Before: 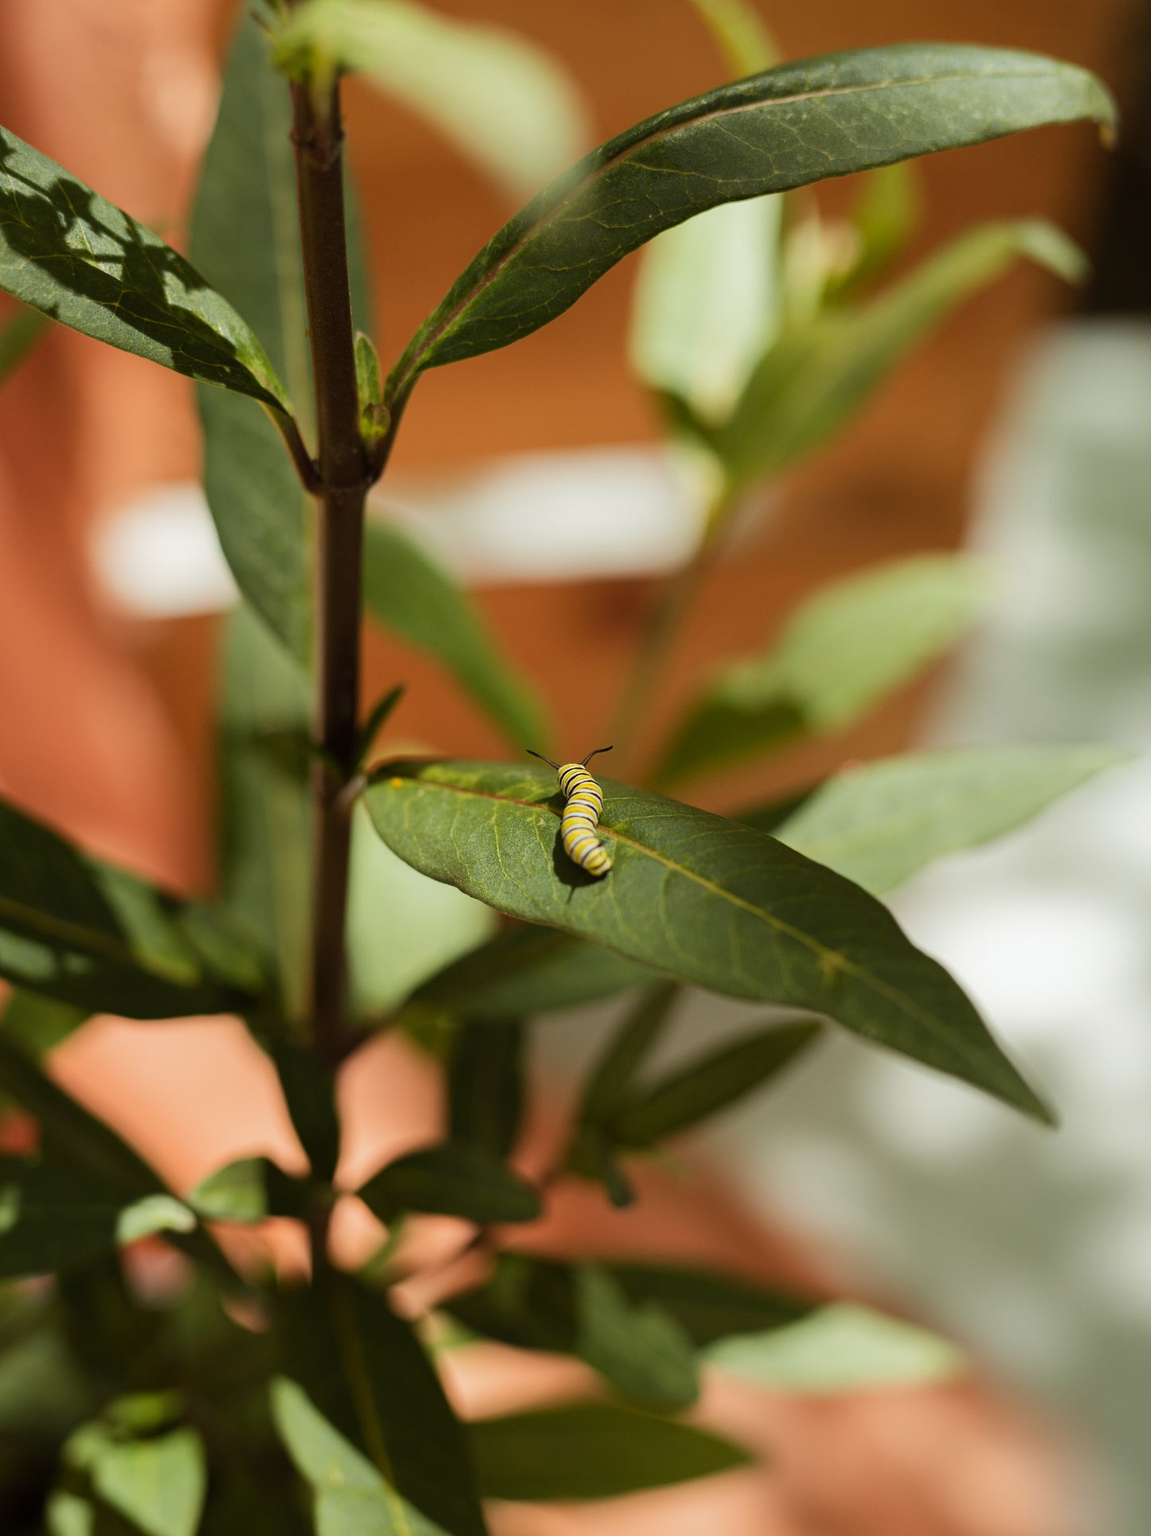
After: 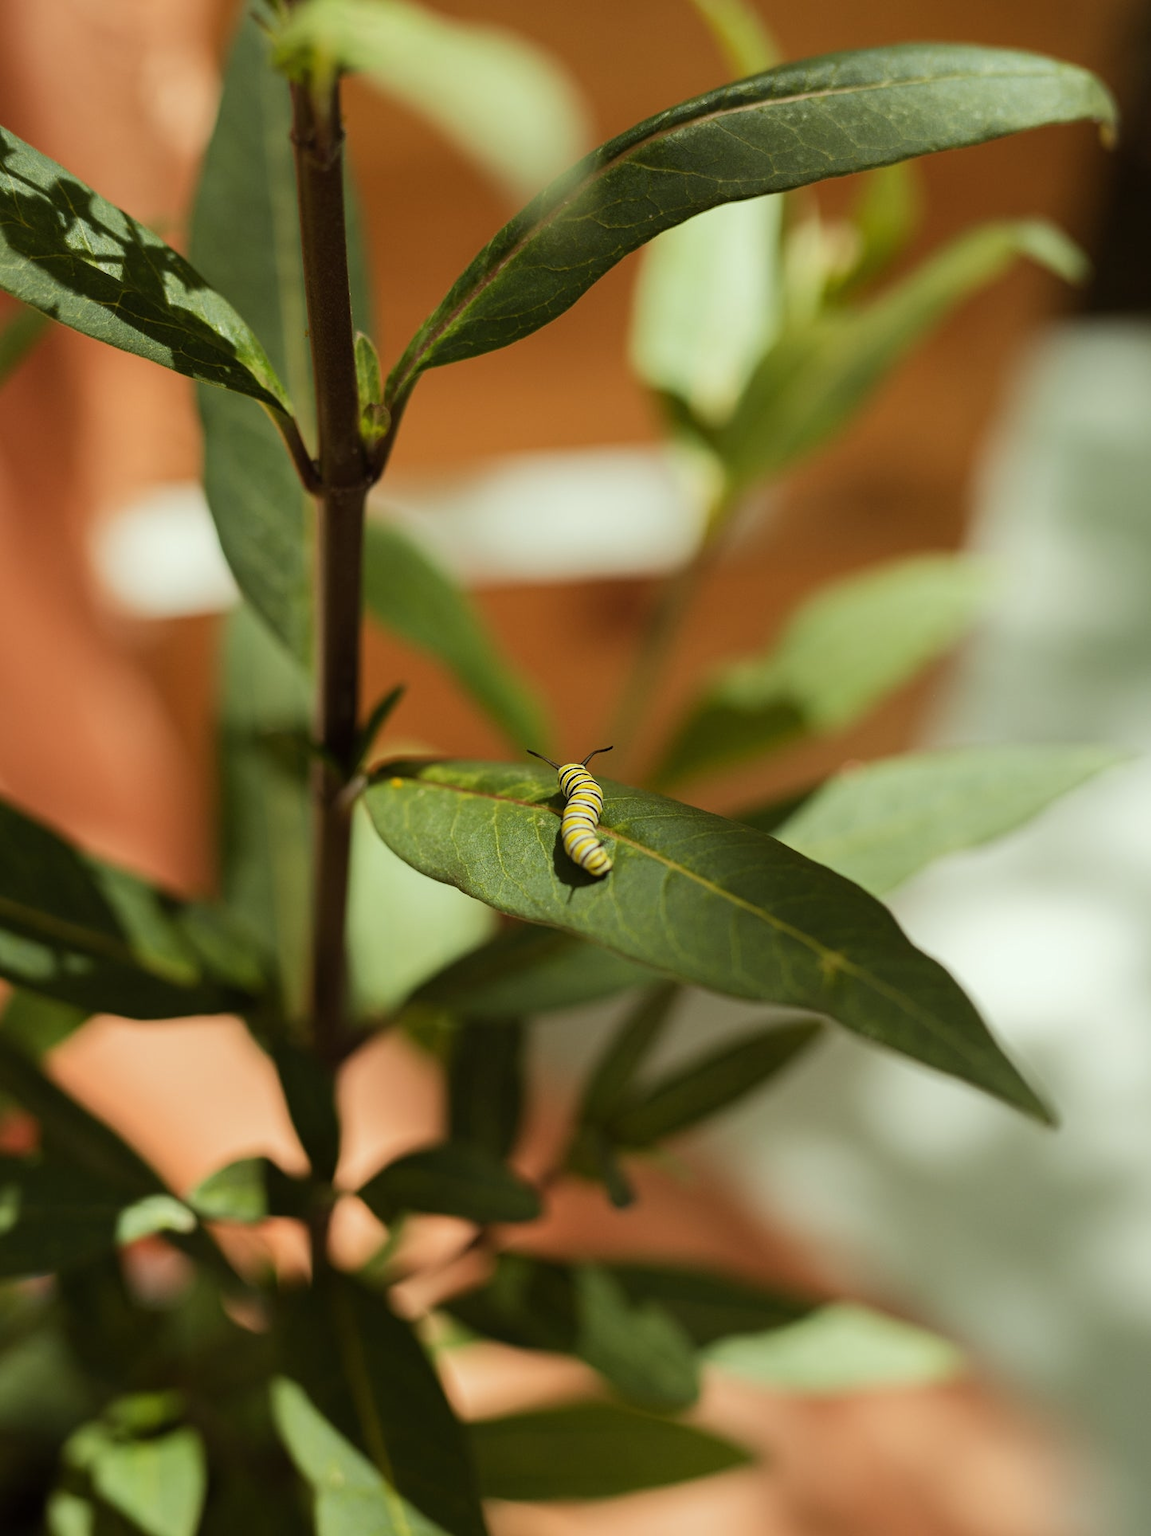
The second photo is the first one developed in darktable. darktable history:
color correction: highlights a* -4.66, highlights b* 5.05, saturation 0.944
